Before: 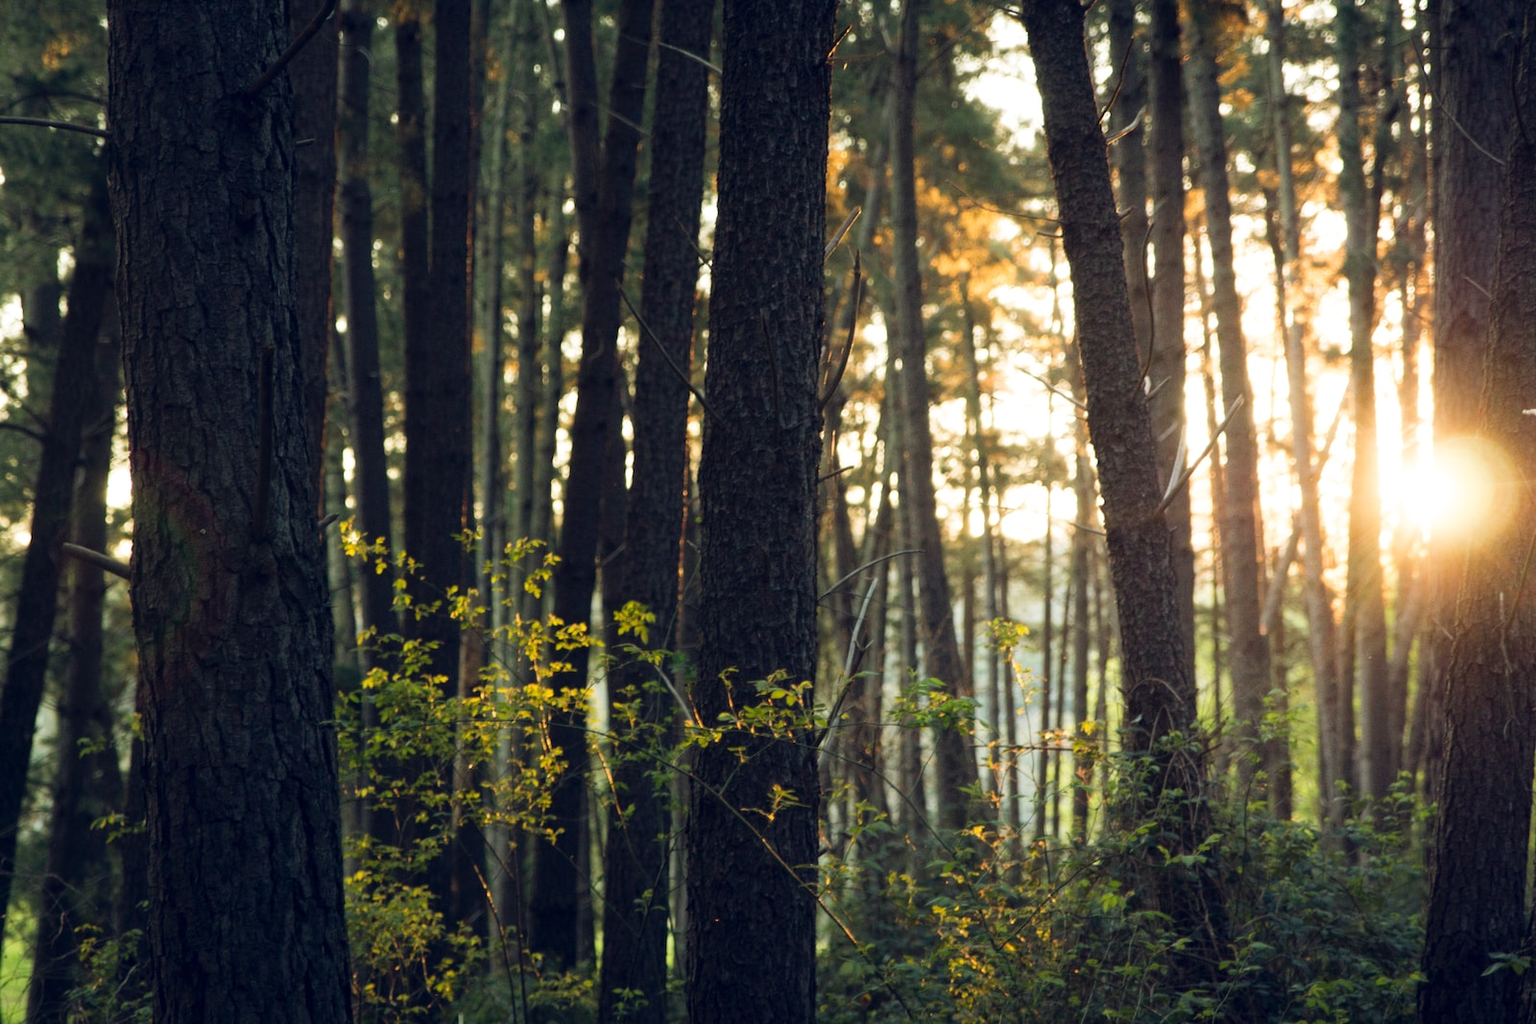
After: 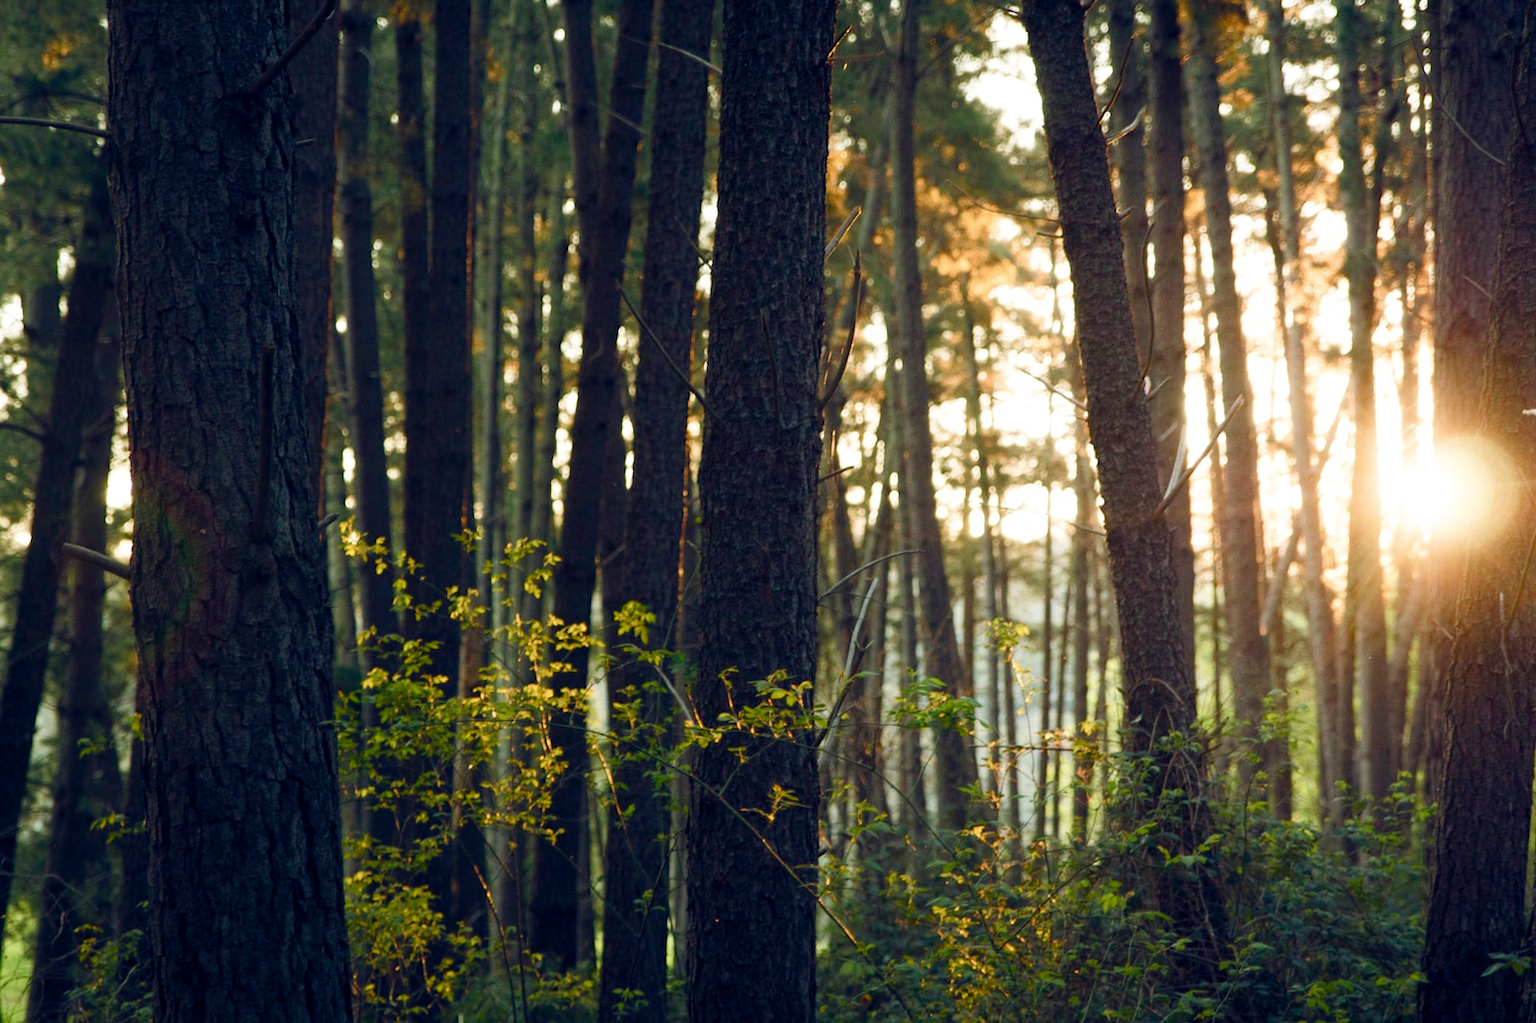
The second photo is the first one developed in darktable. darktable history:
crop: bottom 0.061%
color balance rgb: linear chroma grading › global chroma 9.076%, perceptual saturation grading › global saturation 20%, perceptual saturation grading › highlights -49.902%, perceptual saturation grading › shadows 25.142%, global vibrance 14.681%
